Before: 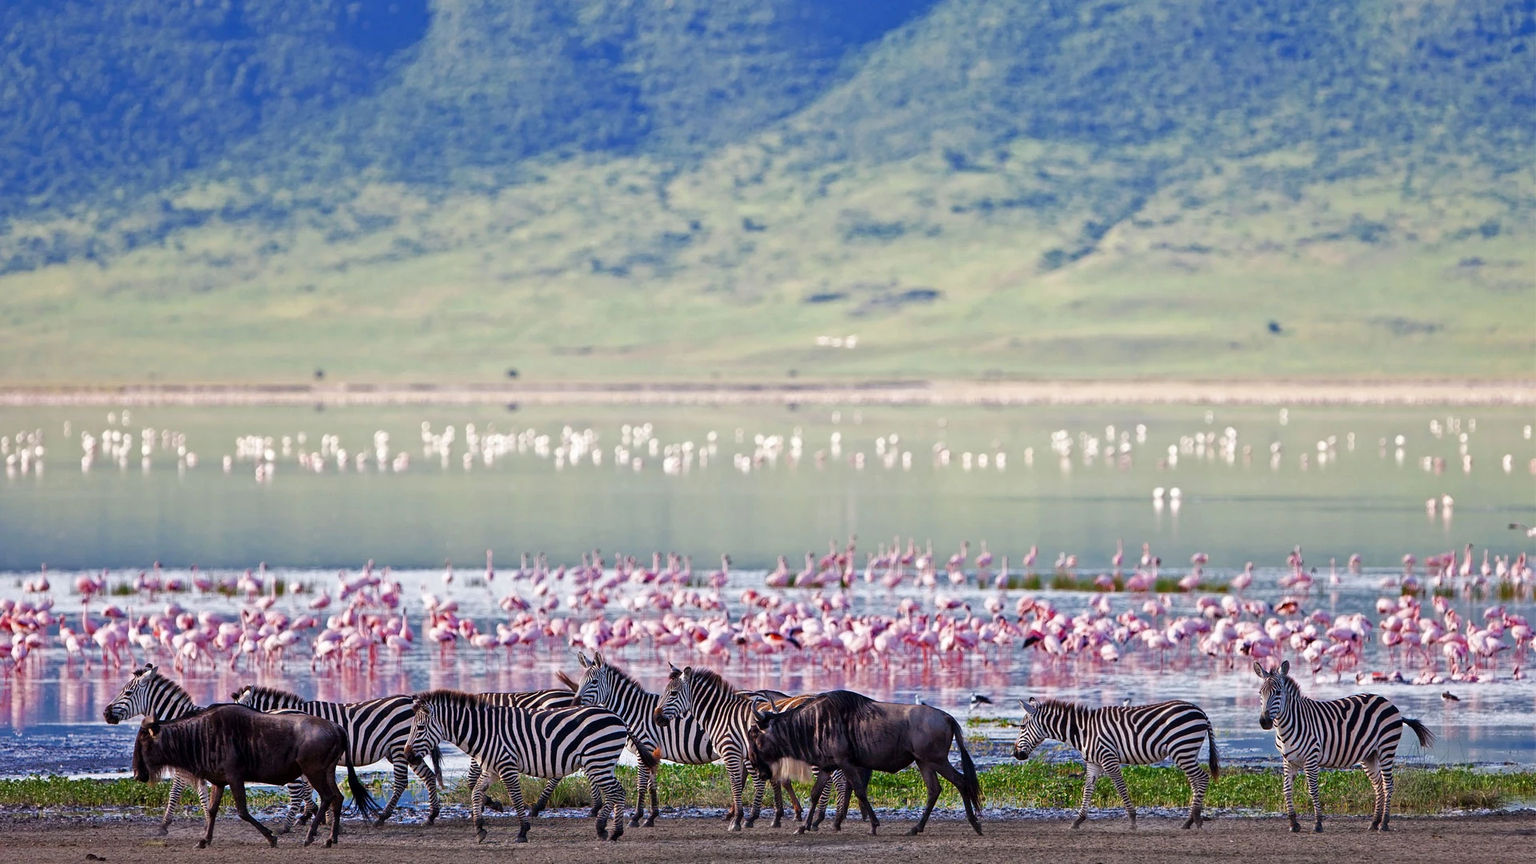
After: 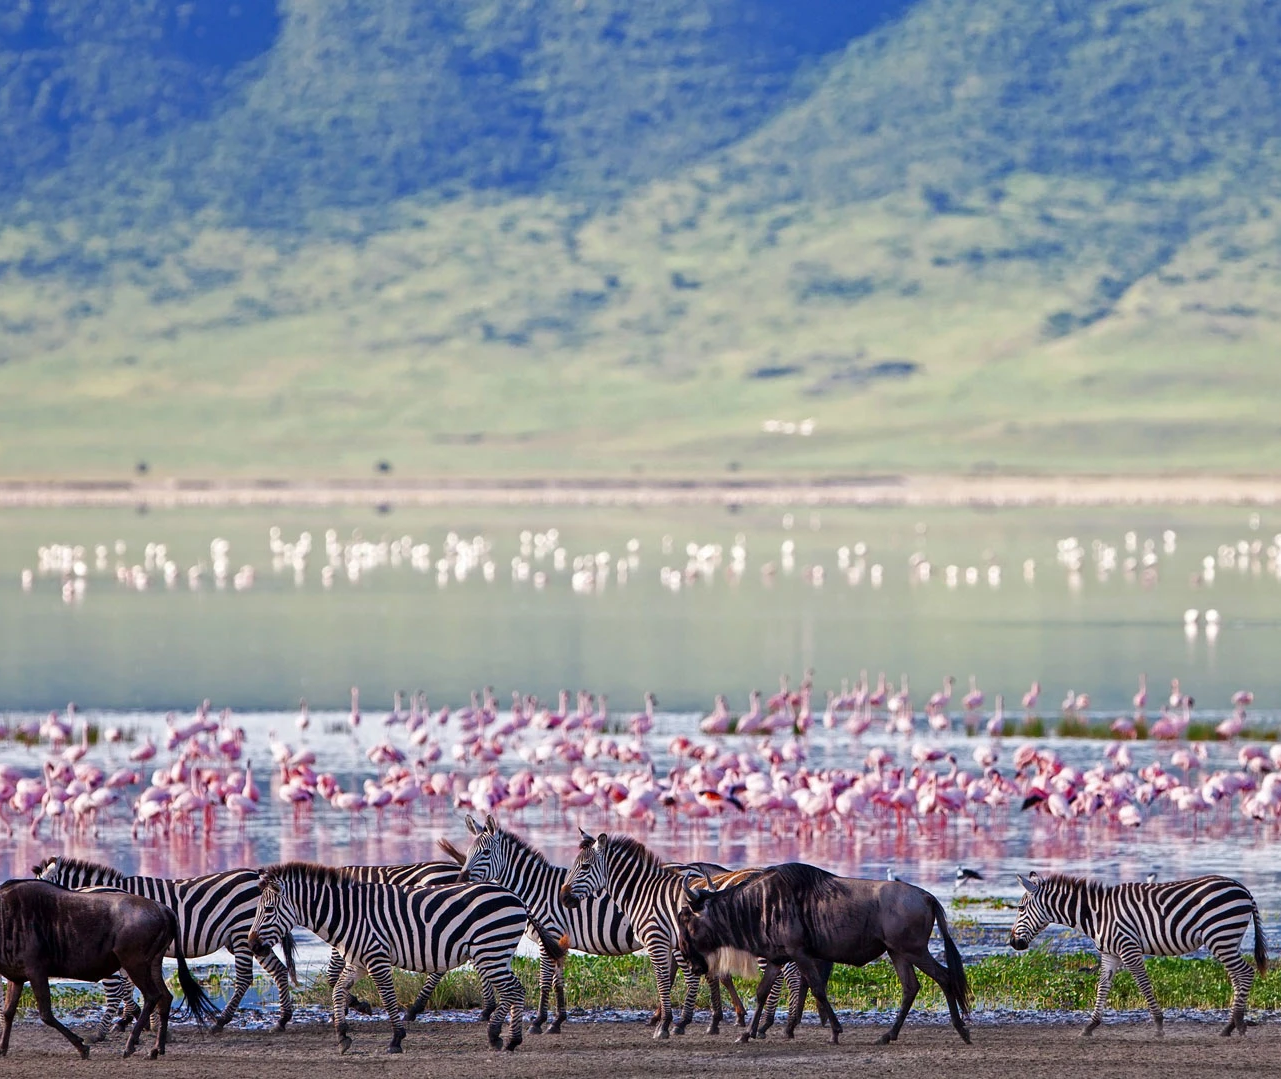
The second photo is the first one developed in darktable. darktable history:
crop and rotate: left 13.387%, right 19.868%
